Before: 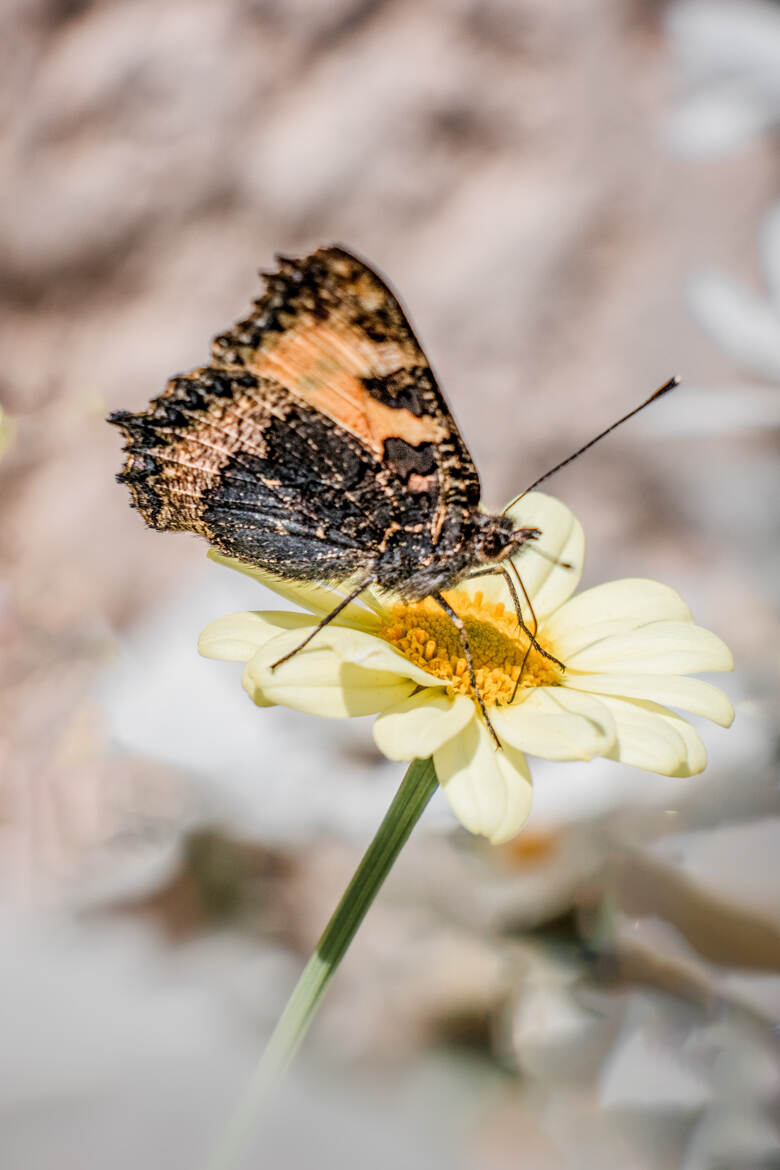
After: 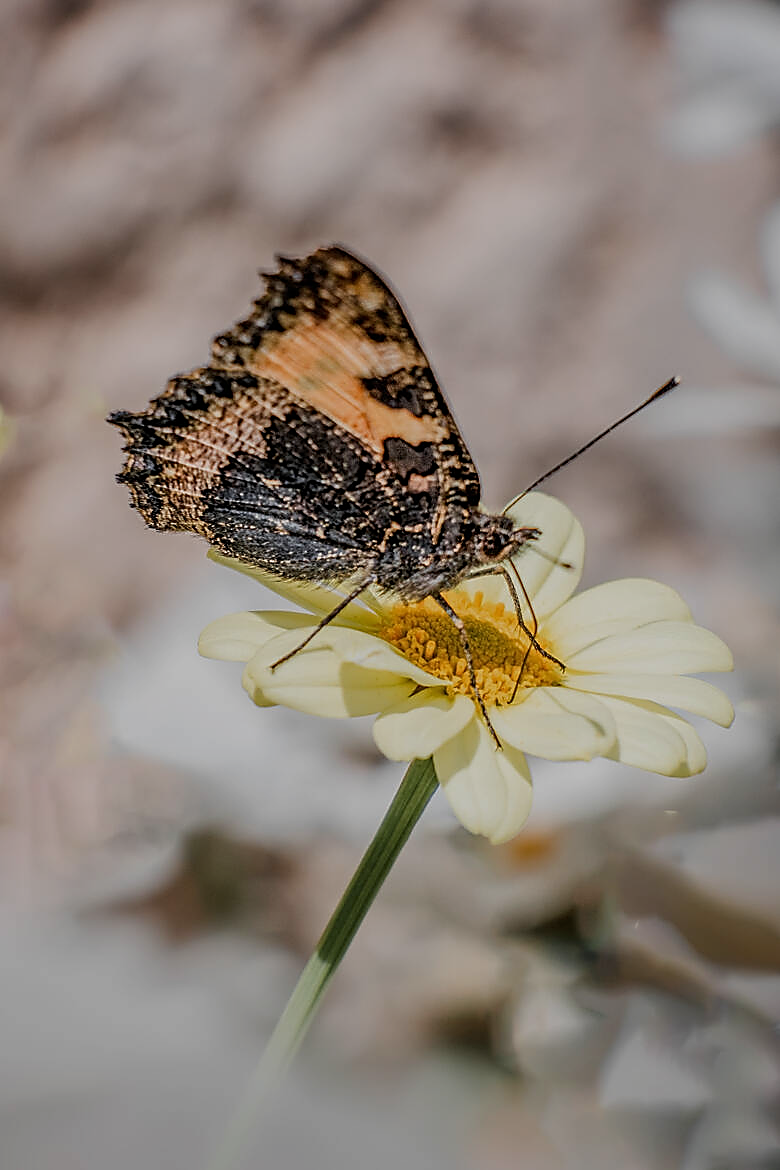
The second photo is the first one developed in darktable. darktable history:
sharpen: radius 1.36, amount 1.25, threshold 0.614
exposure: exposure -0.072 EV, compensate exposure bias true, compensate highlight preservation false
